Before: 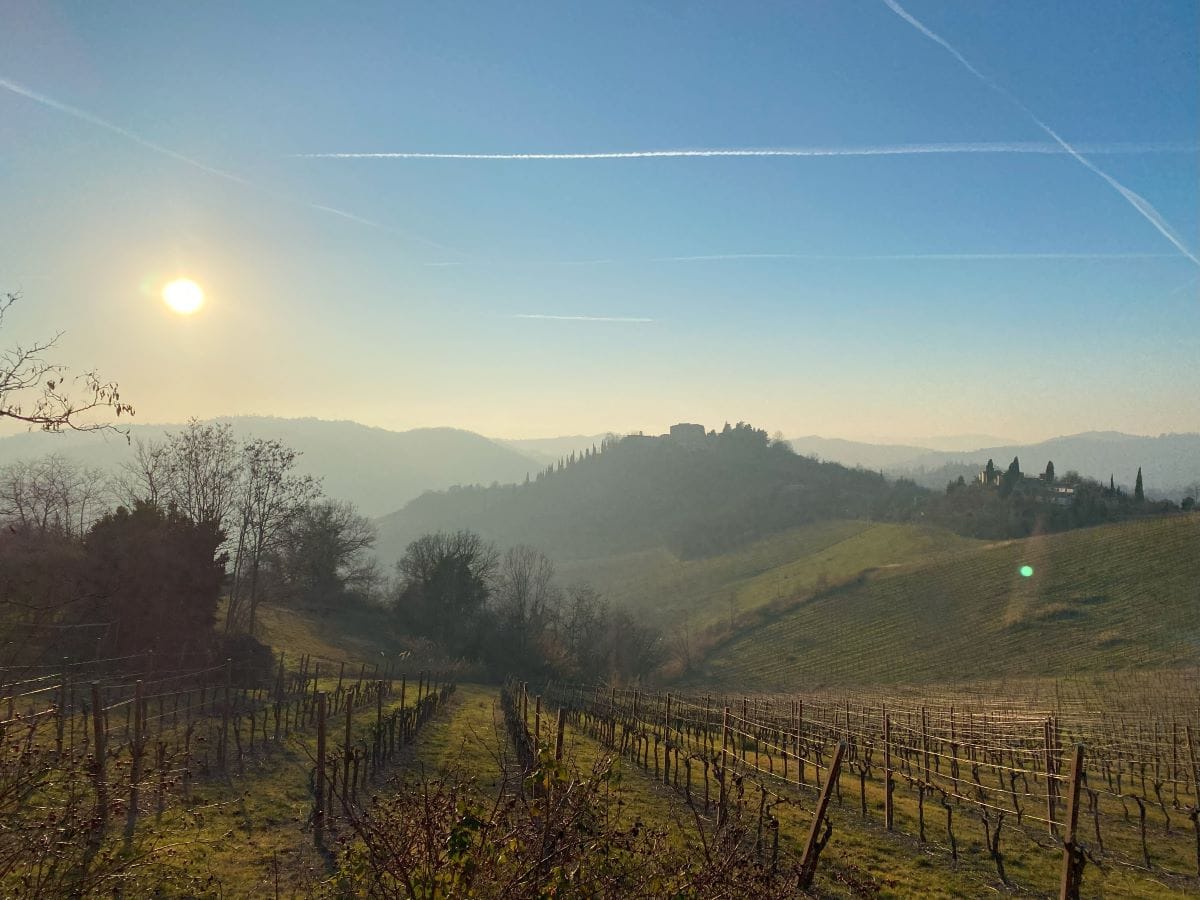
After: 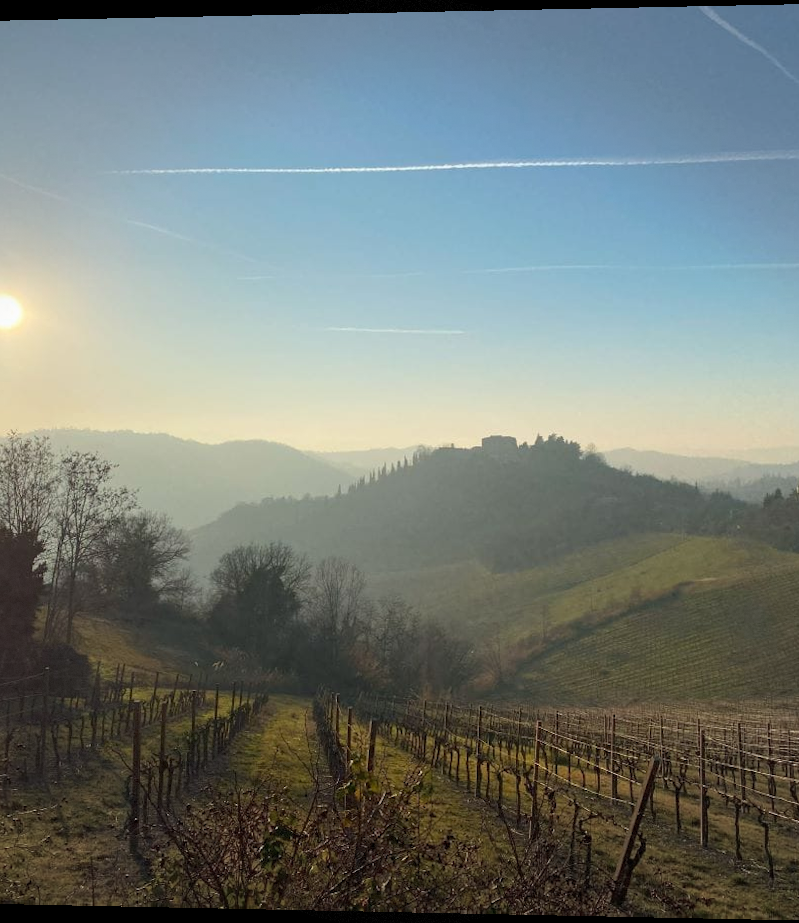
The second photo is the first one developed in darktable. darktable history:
vignetting: fall-off start 91%, fall-off radius 39.39%, brightness -0.182, saturation -0.3, width/height ratio 1.219, shape 1.3, dithering 8-bit output, unbound false
crop and rotate: left 14.385%, right 18.948%
rotate and perspective: lens shift (horizontal) -0.055, automatic cropping off
